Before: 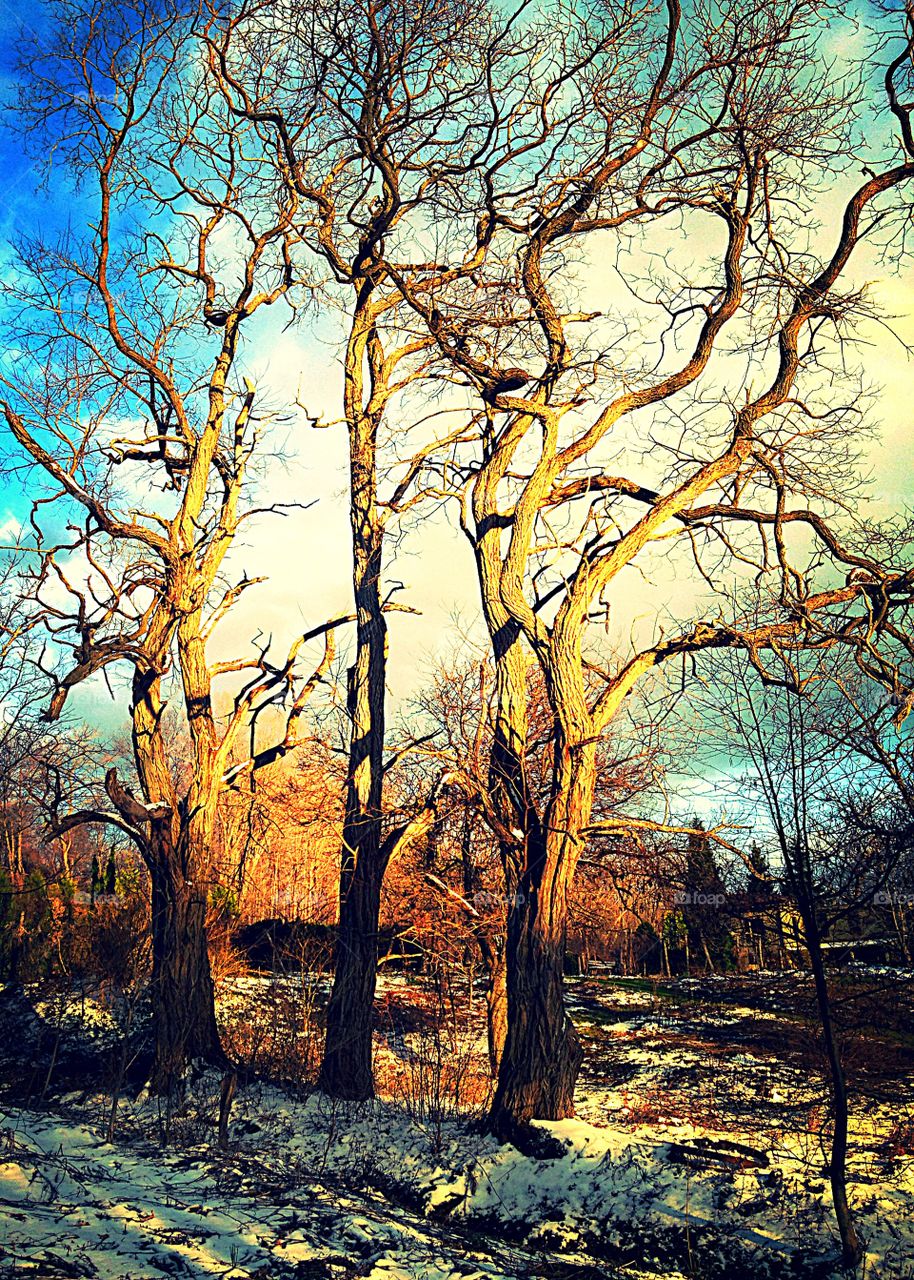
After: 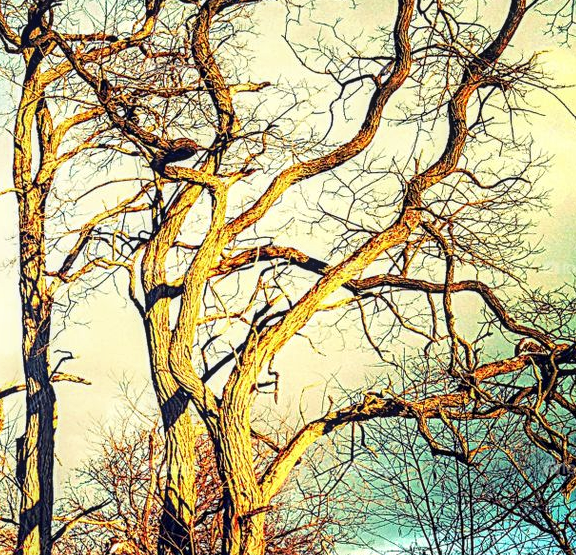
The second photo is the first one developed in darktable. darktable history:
local contrast: detail 130%
tone equalizer: smoothing diameter 24.78%, edges refinement/feathering 13.64, preserve details guided filter
crop: left 36.302%, top 18.02%, right 0.613%, bottom 38.566%
